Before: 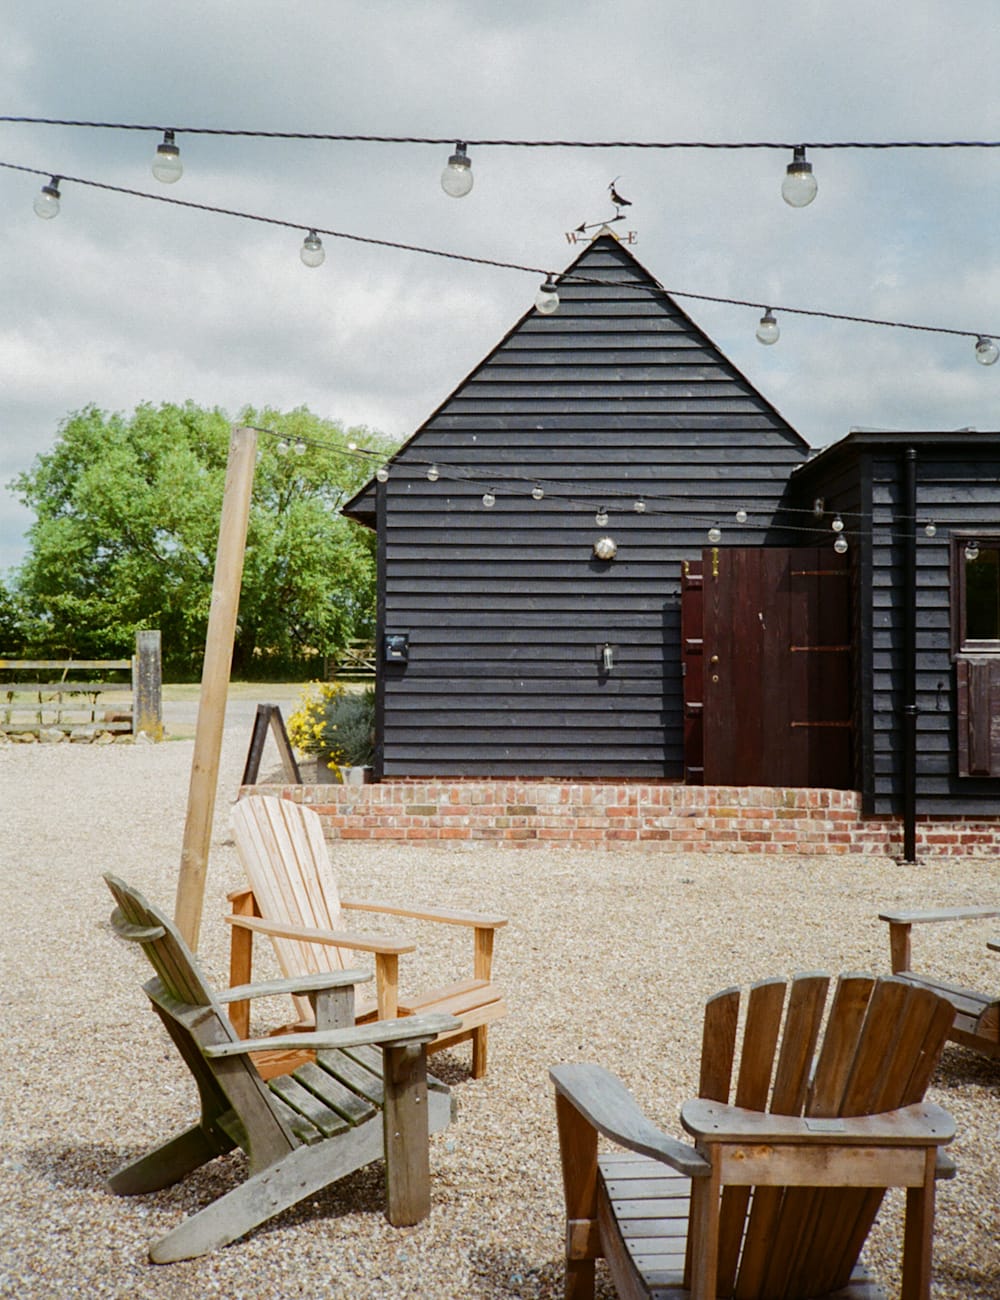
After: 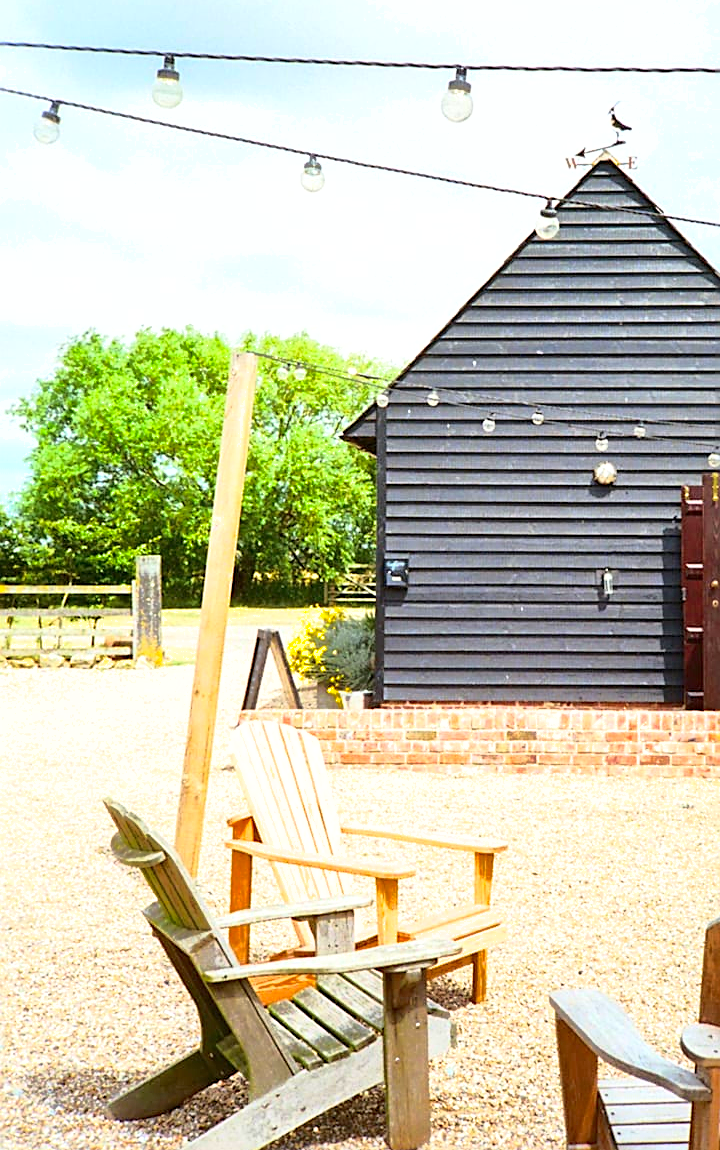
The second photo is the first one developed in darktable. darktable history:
shadows and highlights: on, module defaults
contrast brightness saturation: saturation 0.096
sharpen: on, module defaults
crop: top 5.802%, right 27.905%, bottom 5.691%
exposure: exposure 0.75 EV, compensate highlight preservation false
base curve: curves: ch0 [(0, 0) (0.028, 0.03) (0.121, 0.232) (0.46, 0.748) (0.859, 0.968) (1, 1)]
